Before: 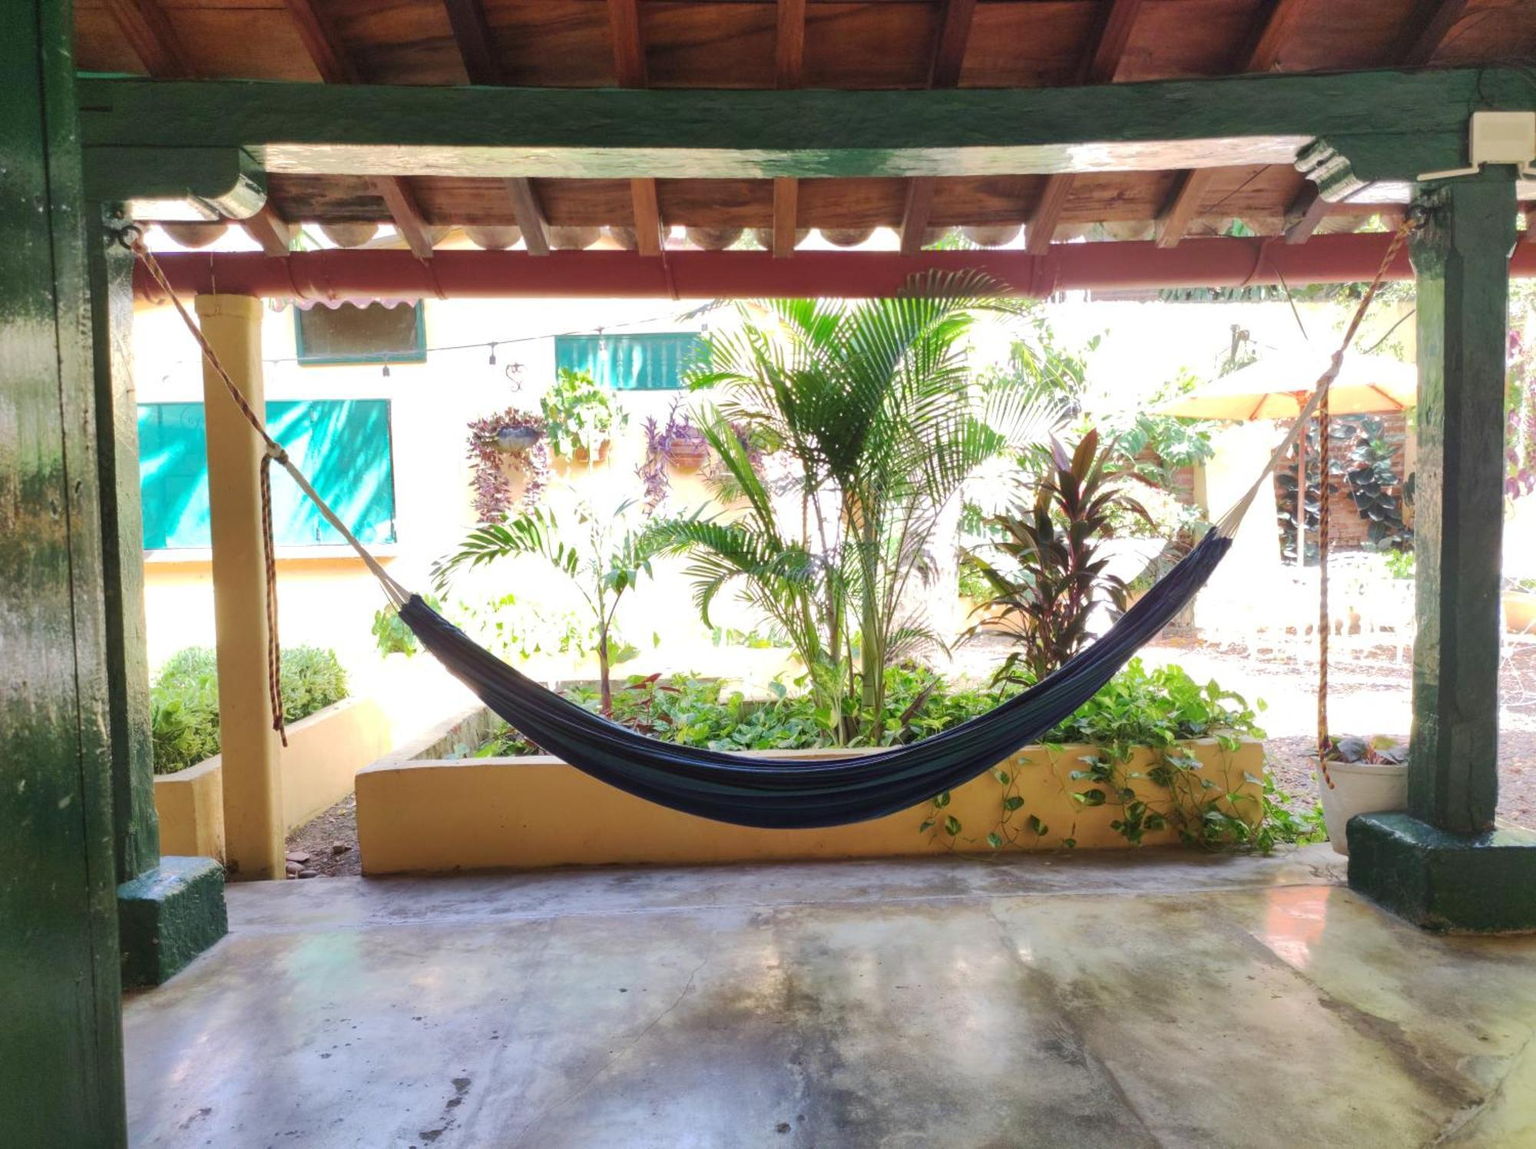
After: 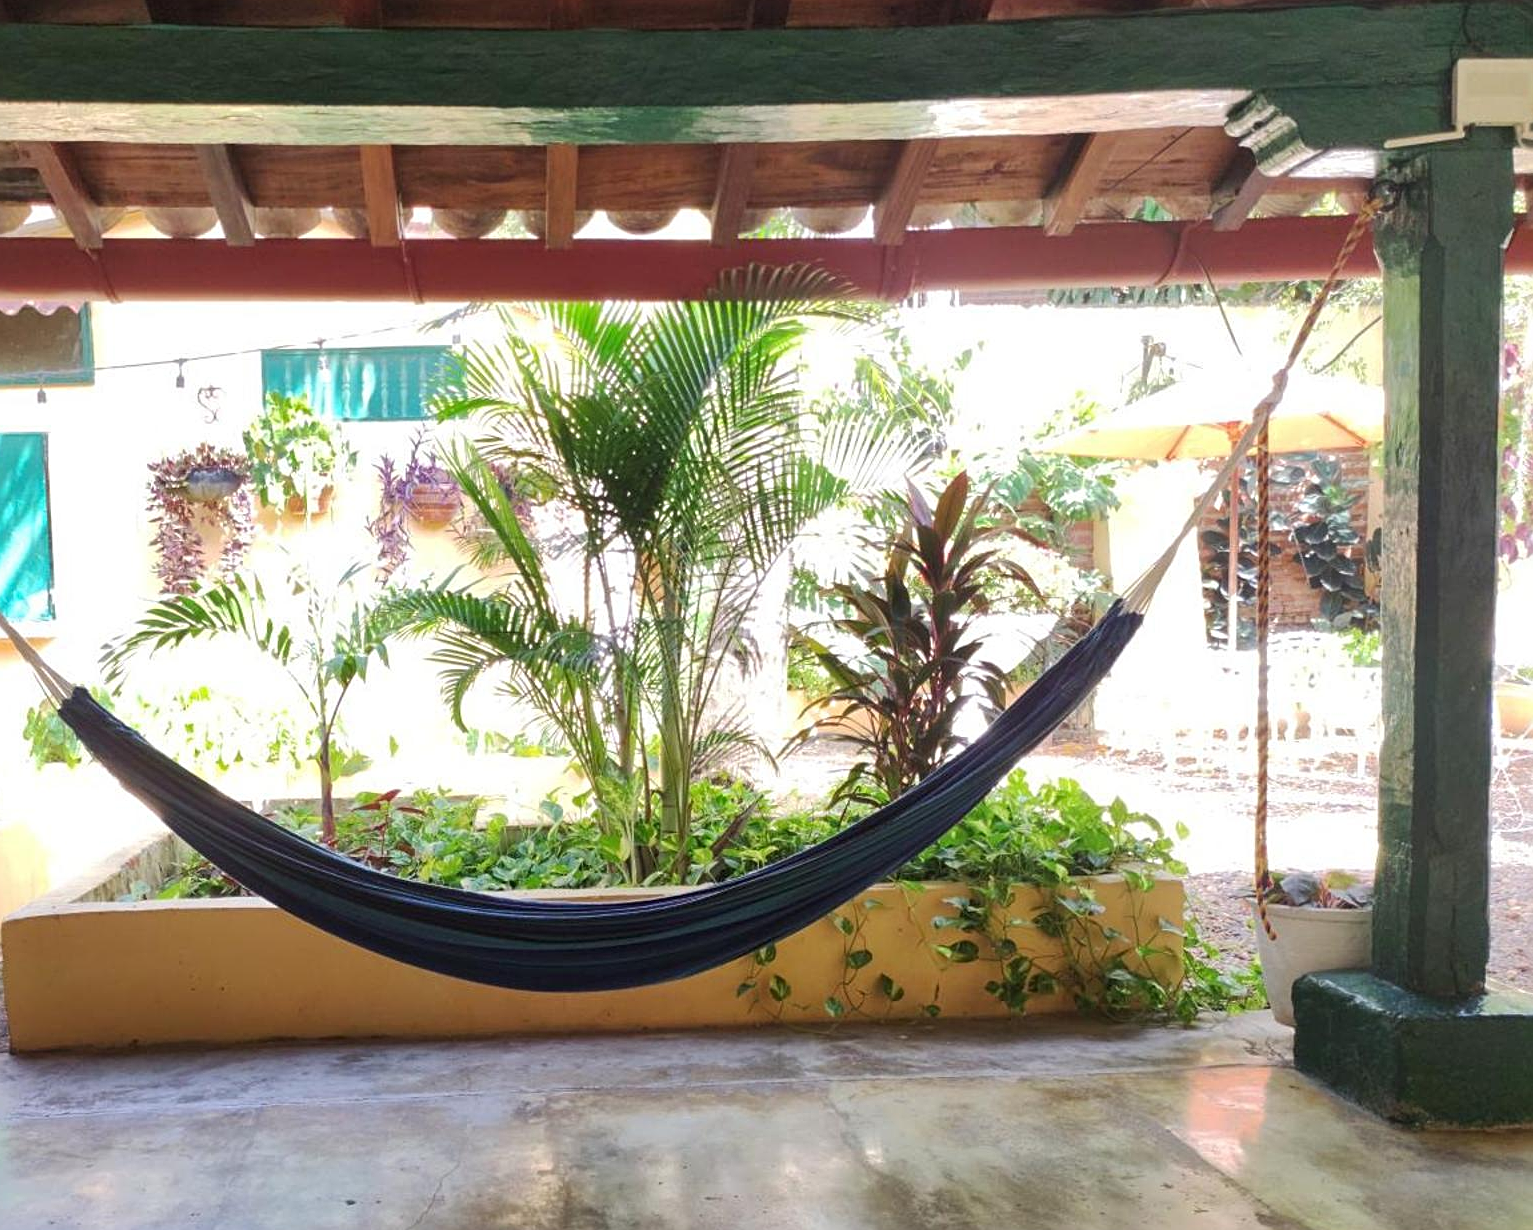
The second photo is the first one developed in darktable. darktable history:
sharpen: radius 2.167, amount 0.381, threshold 0
crop: left 23.095%, top 5.827%, bottom 11.854%
